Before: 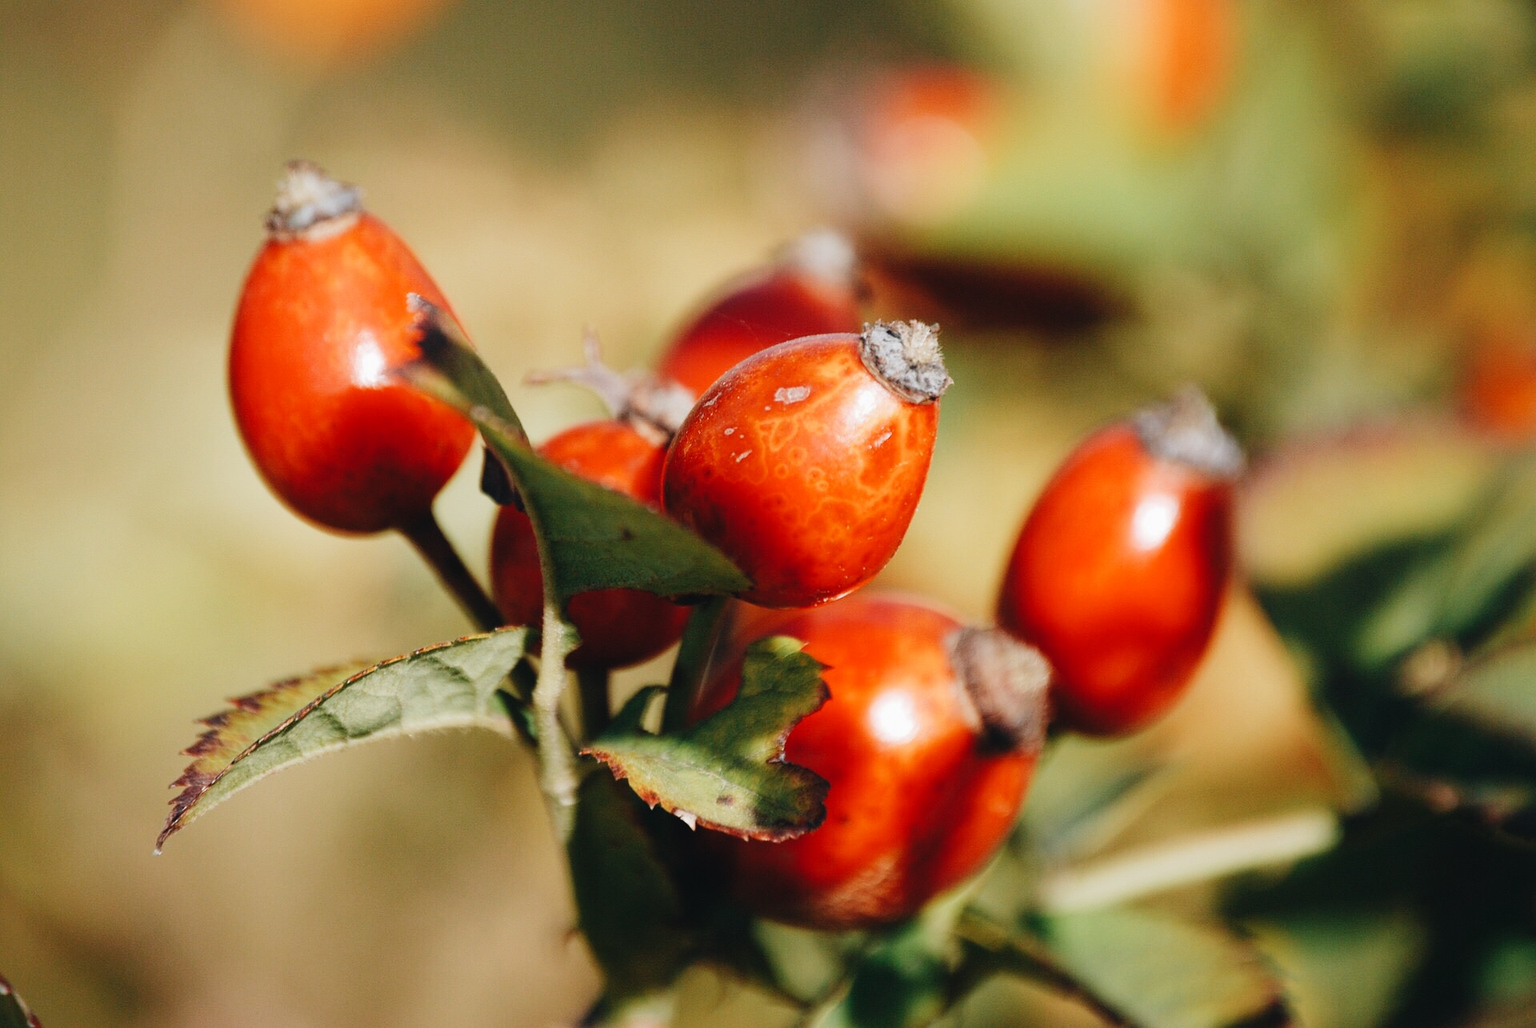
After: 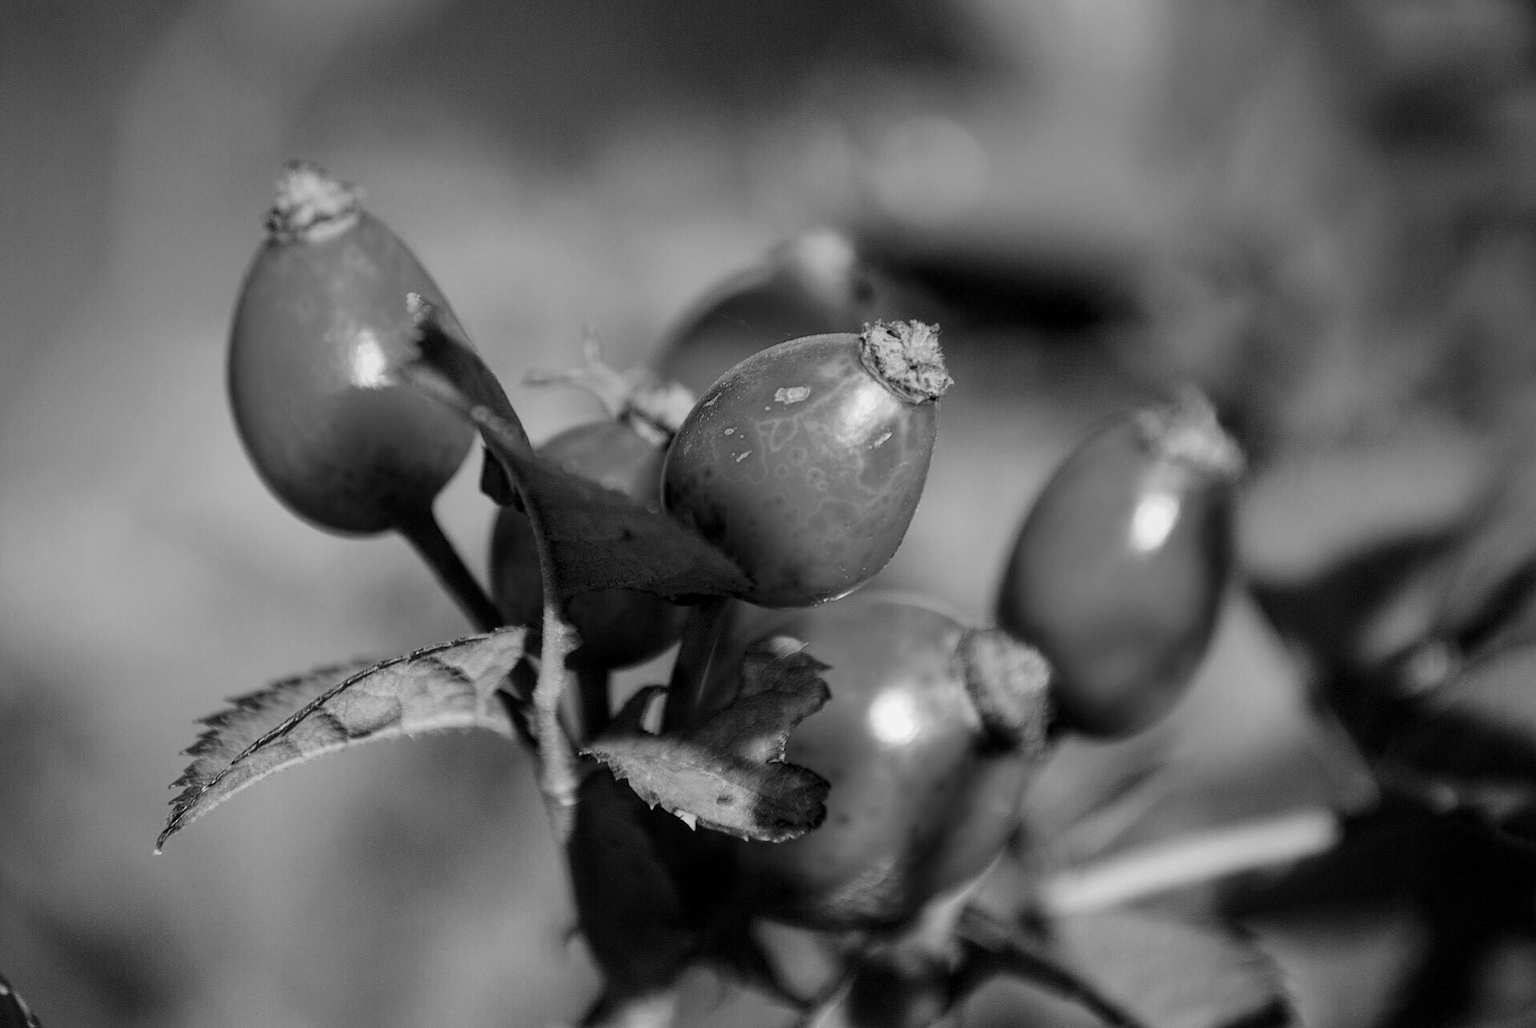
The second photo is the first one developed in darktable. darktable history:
graduated density: on, module defaults
local contrast: detail 130%
color calibration: output gray [0.246, 0.254, 0.501, 0], gray › normalize channels true, illuminant same as pipeline (D50), adaptation XYZ, x 0.346, y 0.359, gamut compression 0
